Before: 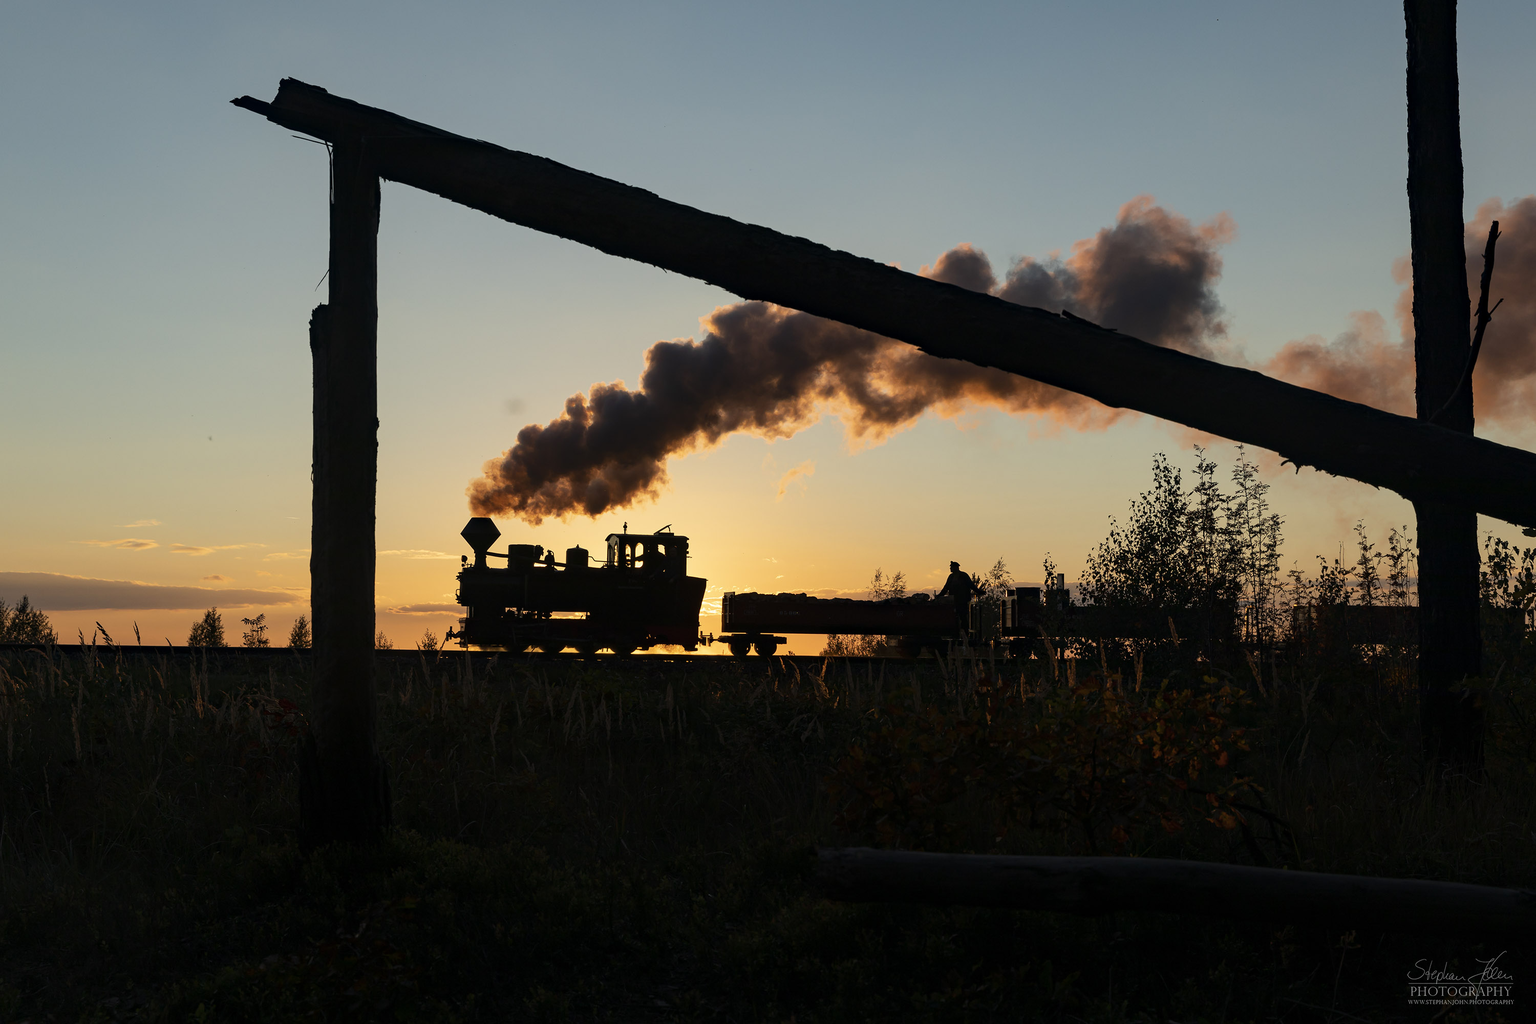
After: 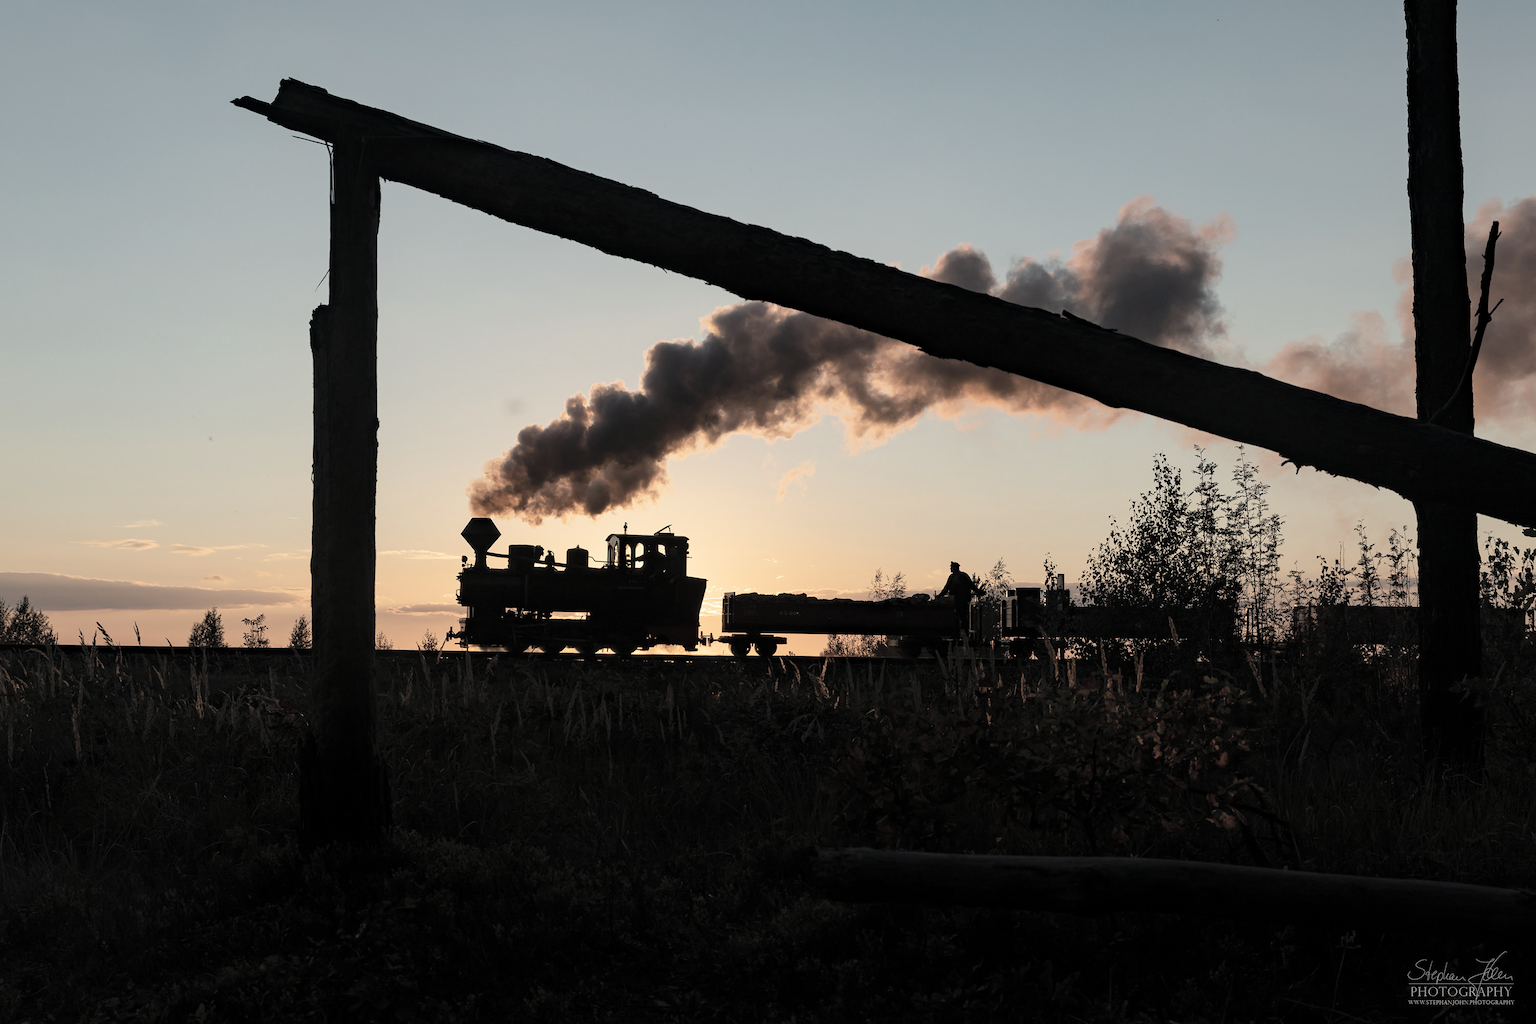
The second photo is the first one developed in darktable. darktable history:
contrast brightness saturation: brightness 0.181, saturation -0.511
